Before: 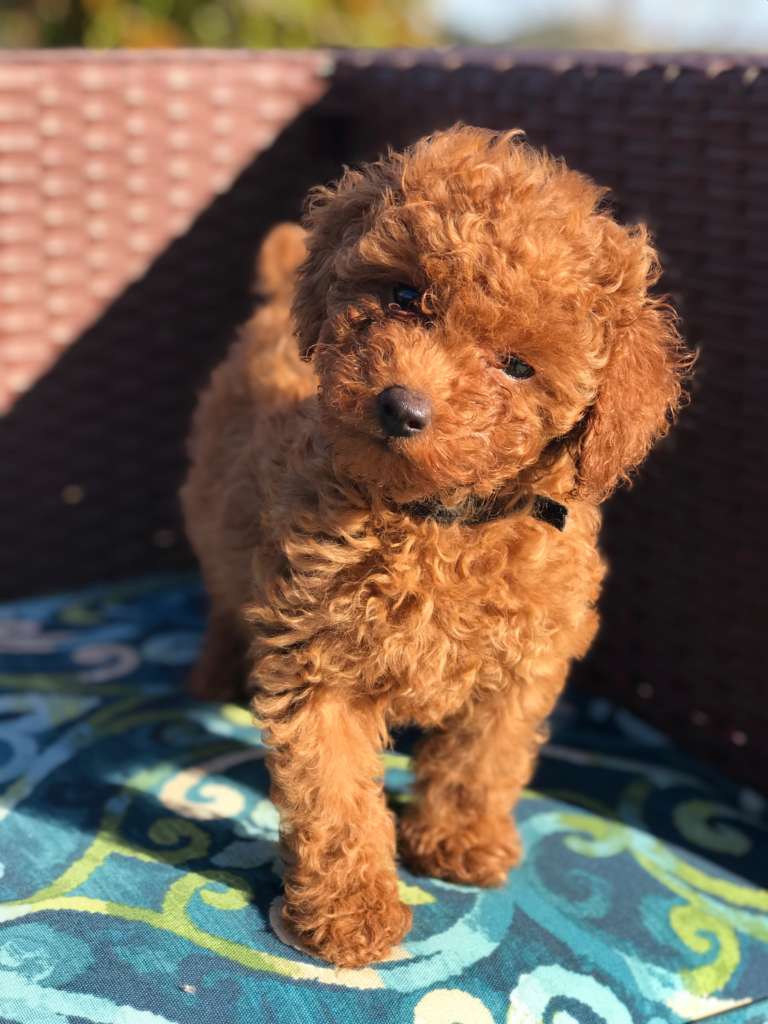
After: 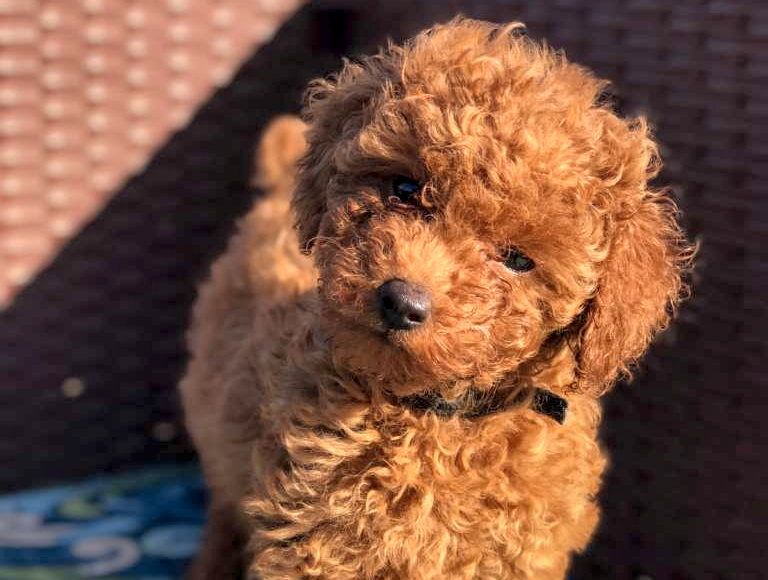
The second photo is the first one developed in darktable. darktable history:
crop and rotate: top 10.484%, bottom 32.814%
shadows and highlights: on, module defaults
local contrast: detail 150%
